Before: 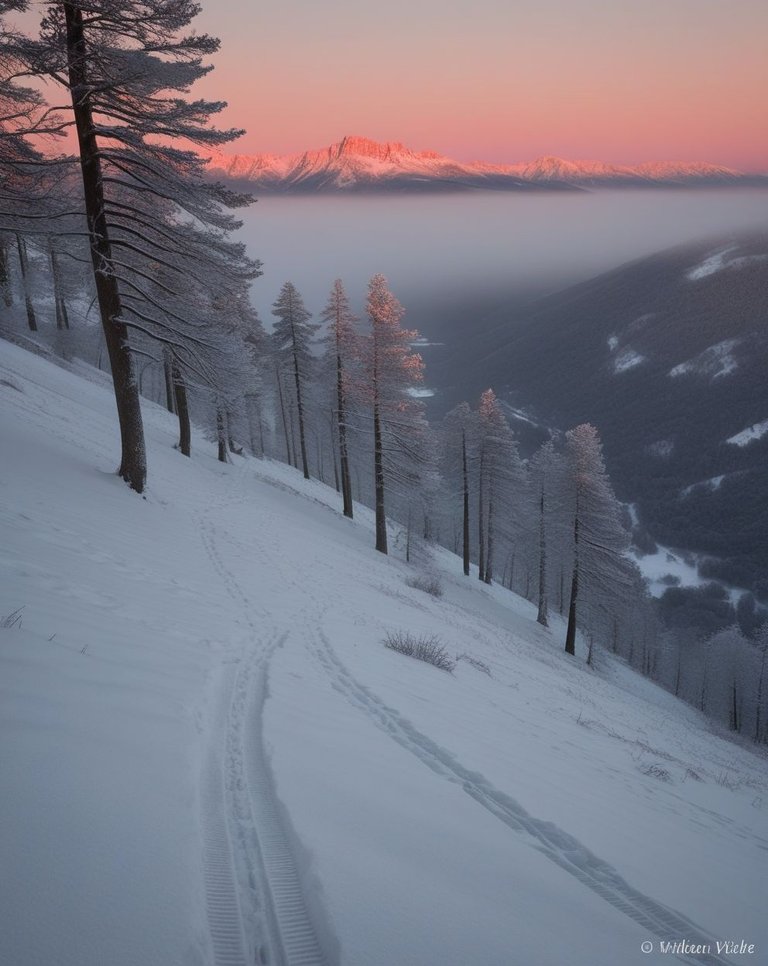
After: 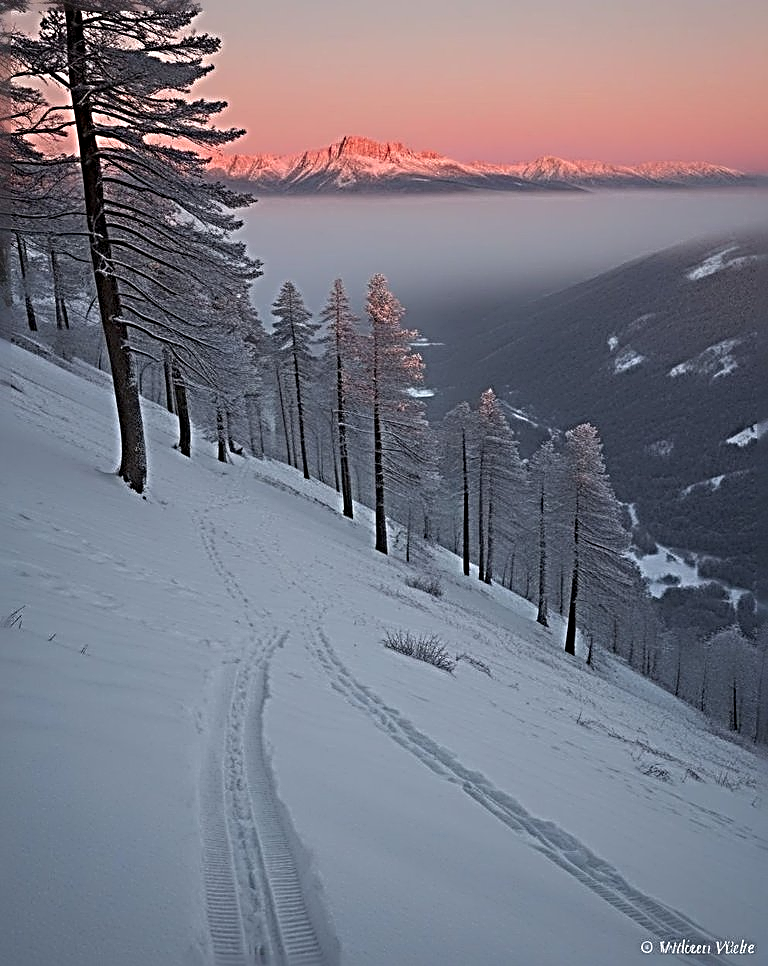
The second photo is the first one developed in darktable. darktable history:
sharpen: radius 4.049, amount 1.983
